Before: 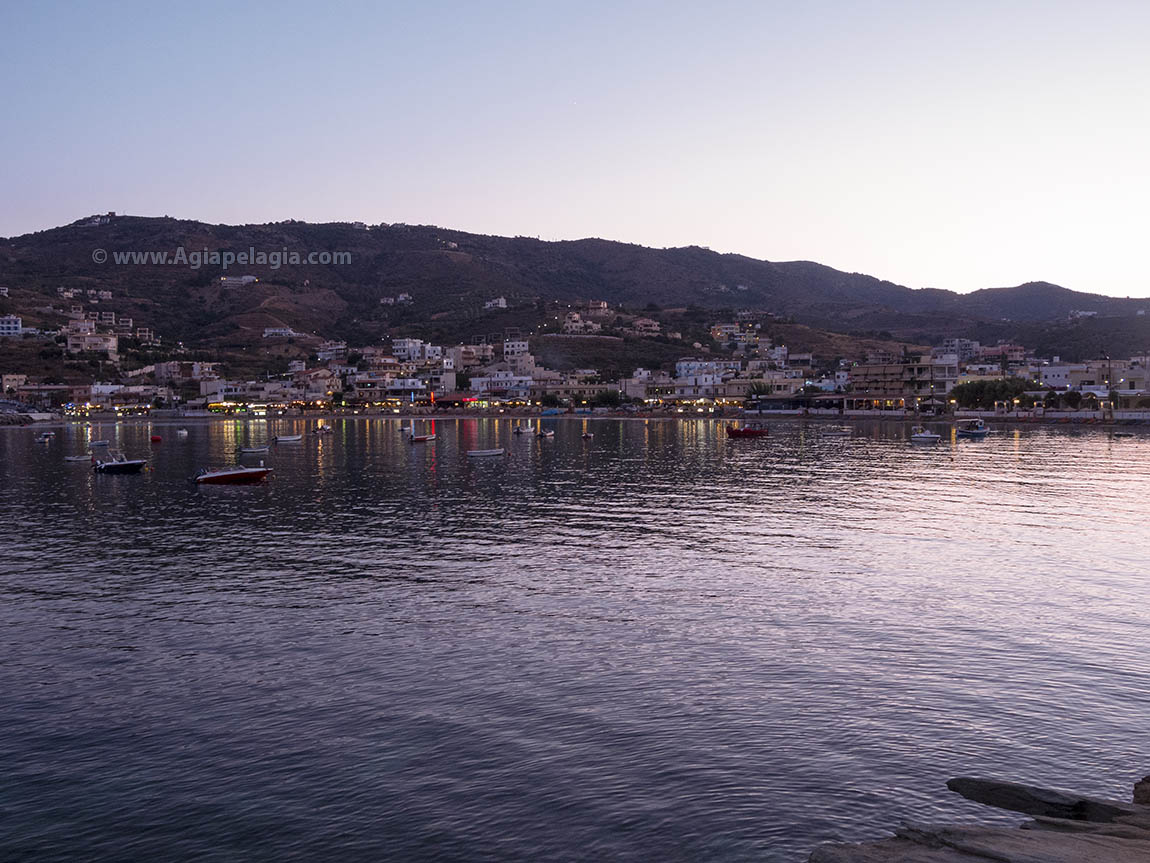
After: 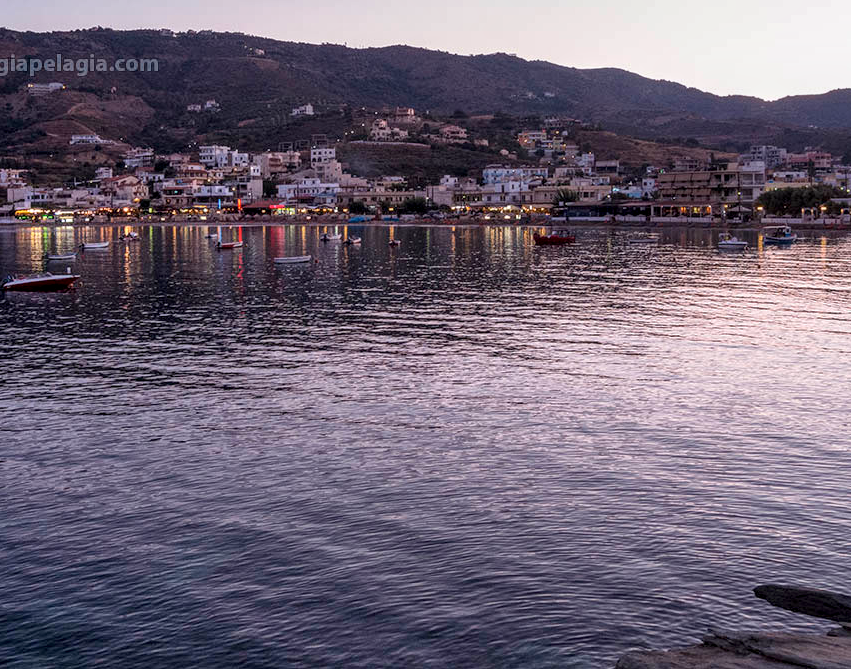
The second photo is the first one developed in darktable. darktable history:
shadows and highlights: low approximation 0.01, soften with gaussian
crop: left 16.869%, top 22.479%, right 9.082%
local contrast: detail 130%
